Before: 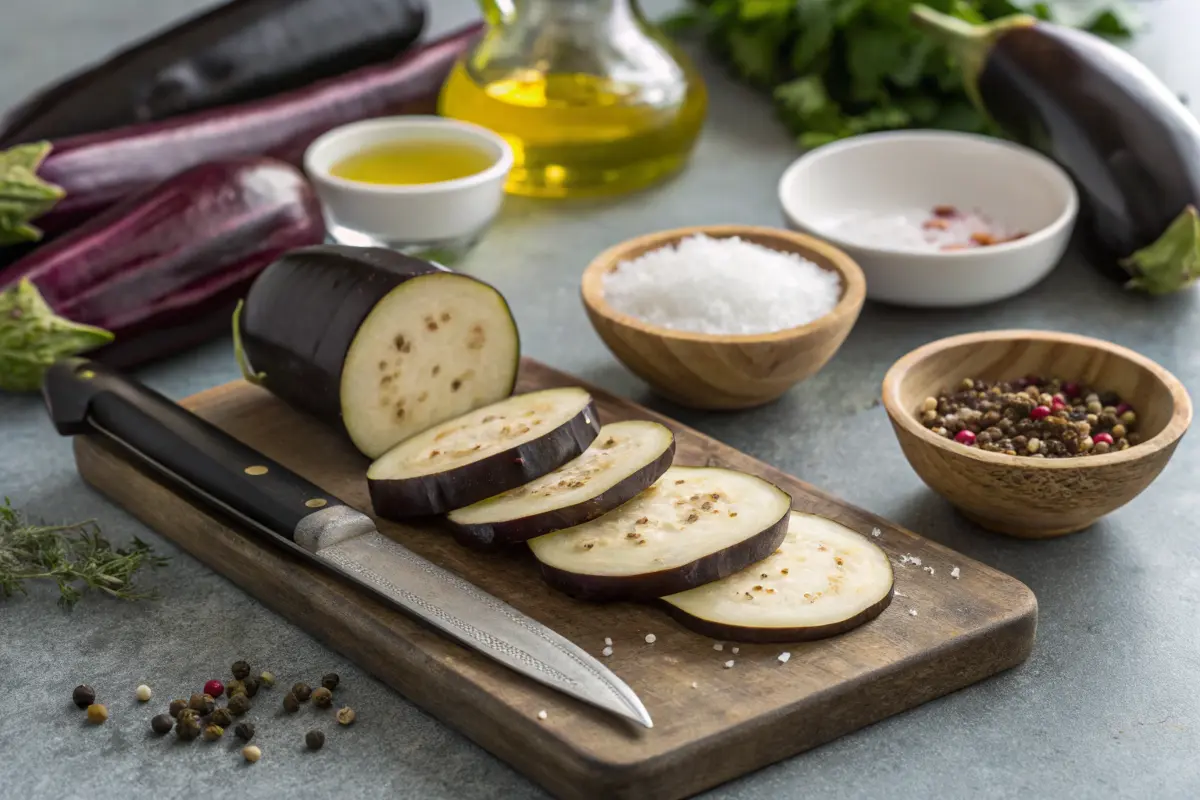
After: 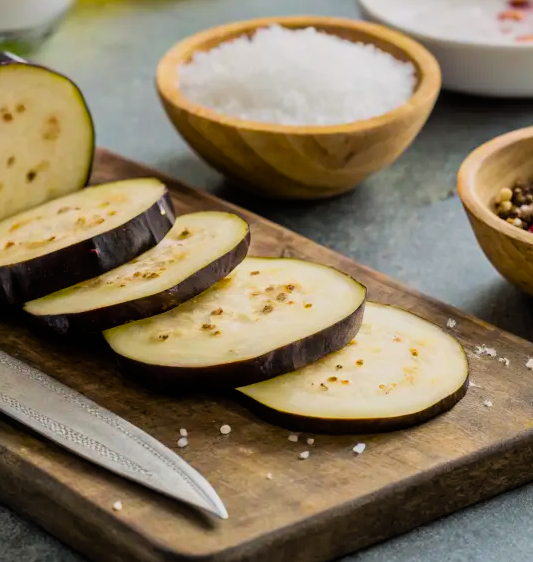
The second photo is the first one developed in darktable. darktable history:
velvia: strength 32%, mid-tones bias 0.2
filmic rgb: black relative exposure -7.75 EV, white relative exposure 4.4 EV, threshold 3 EV, hardness 3.76, latitude 50%, contrast 1.1, color science v5 (2021), contrast in shadows safe, contrast in highlights safe, enable highlight reconstruction true
crop: left 35.432%, top 26.233%, right 20.145%, bottom 3.432%
